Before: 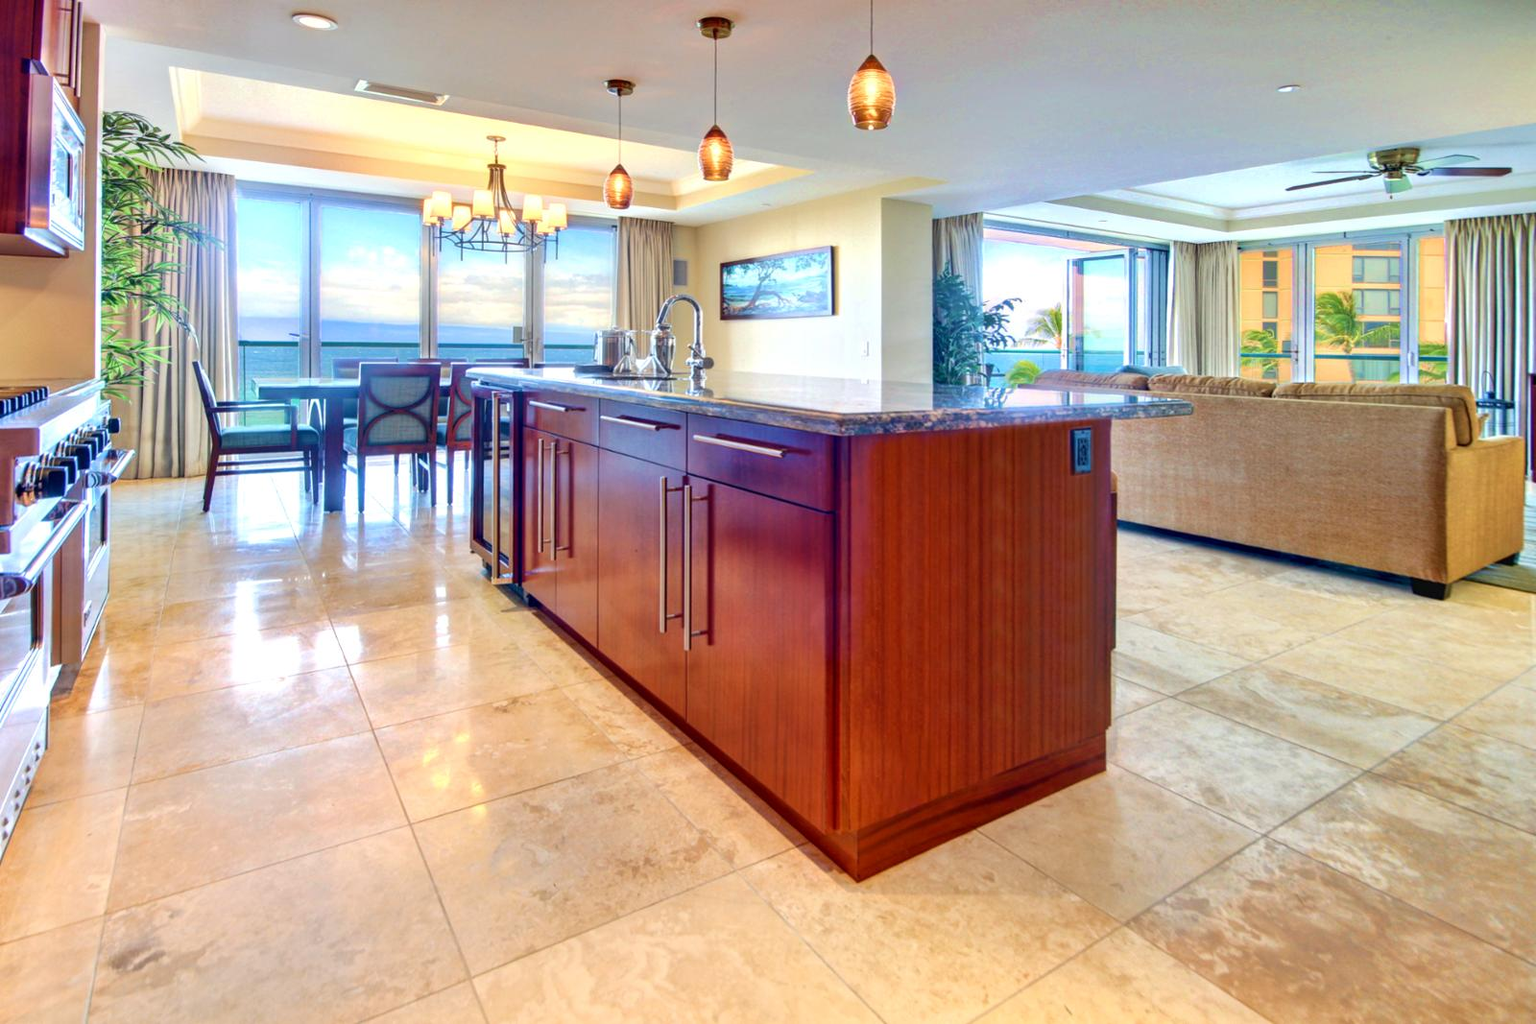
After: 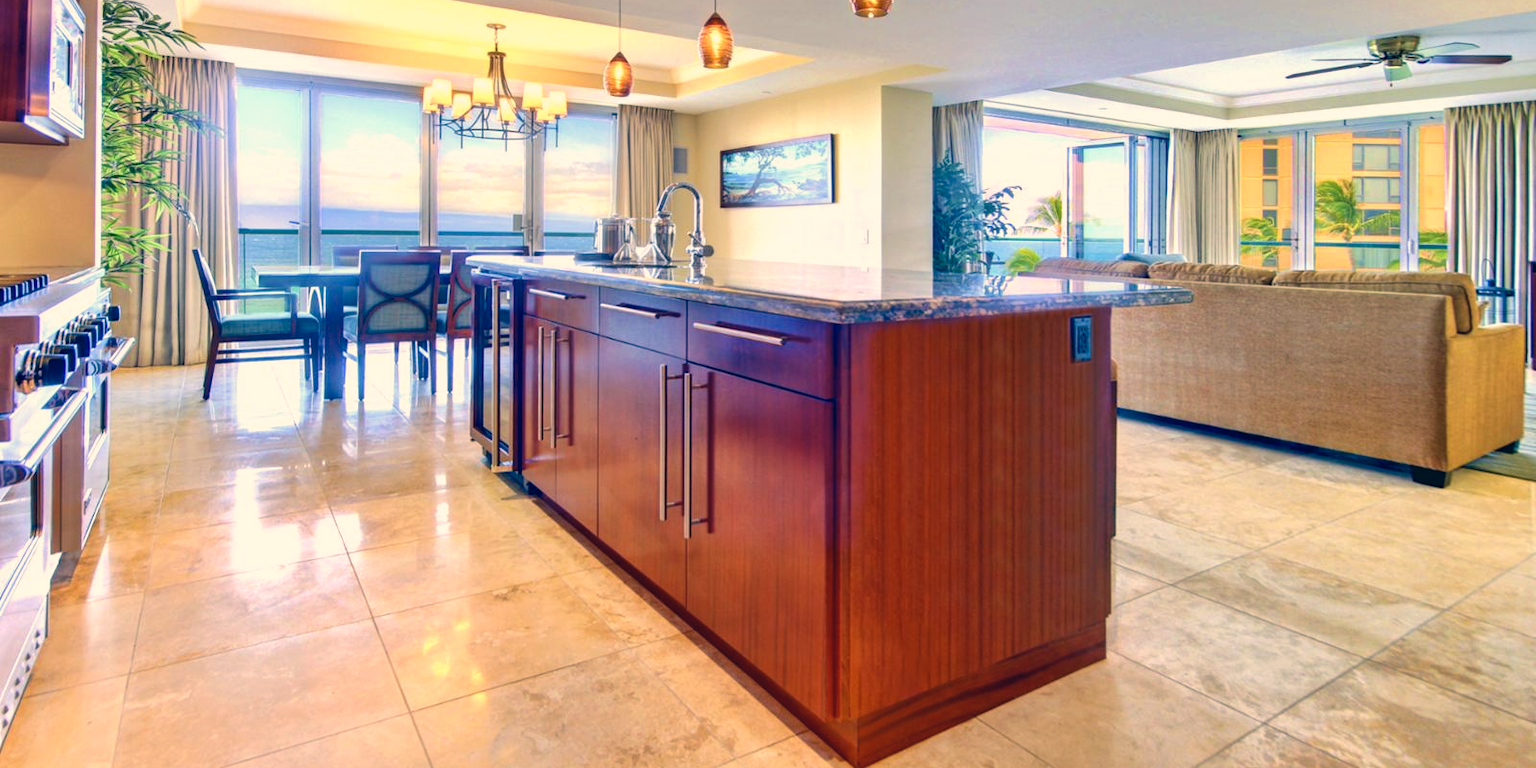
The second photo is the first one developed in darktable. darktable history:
color correction: highlights a* 10.32, highlights b* 14.42, shadows a* -9.96, shadows b* -14.88
crop: top 11.036%, bottom 13.897%
